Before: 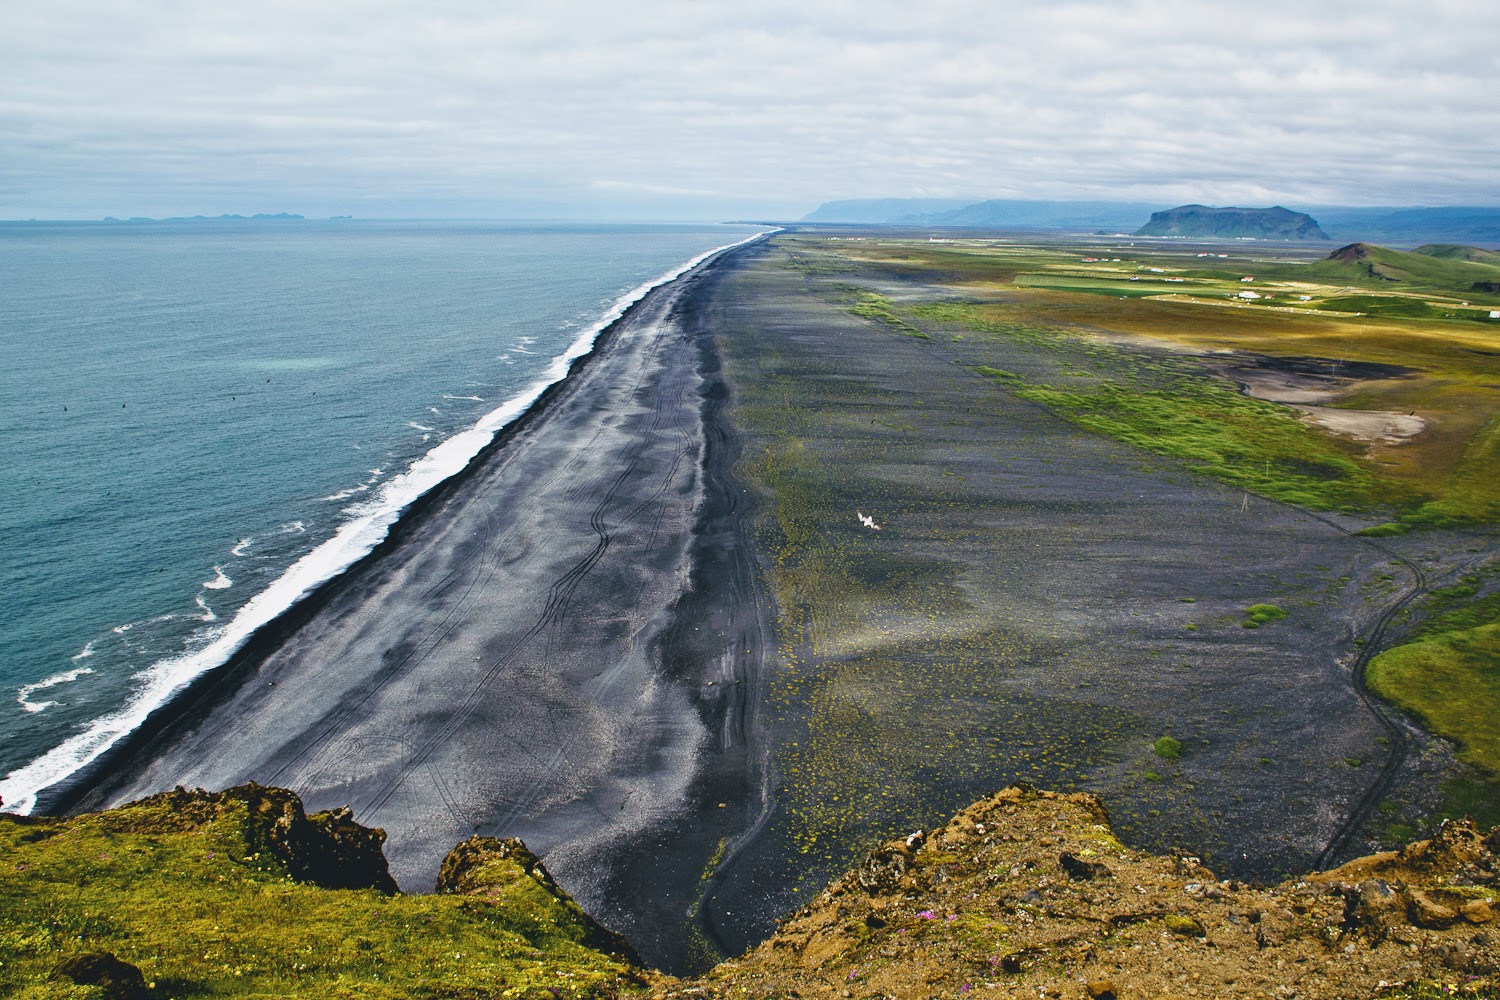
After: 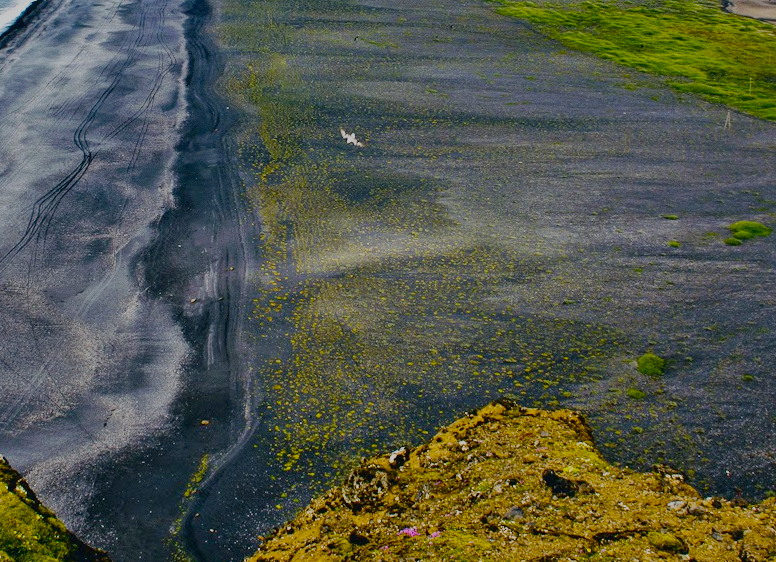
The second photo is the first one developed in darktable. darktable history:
tone equalizer: edges refinement/feathering 500, mask exposure compensation -1.57 EV, preserve details no
filmic rgb: black relative exposure -8.78 EV, white relative exposure 4.98 EV, target black luminance 0%, hardness 3.77, latitude 65.46%, contrast 0.827, shadows ↔ highlights balance 19.89%, add noise in highlights 0.002, preserve chrominance no, color science v3 (2019), use custom middle-gray values true, contrast in highlights soft
crop: left 34.496%, top 38.368%, right 13.741%, bottom 5.425%
color balance rgb: shadows lift › luminance -20.079%, linear chroma grading › global chroma 15.41%, perceptual saturation grading › global saturation 30.17%
